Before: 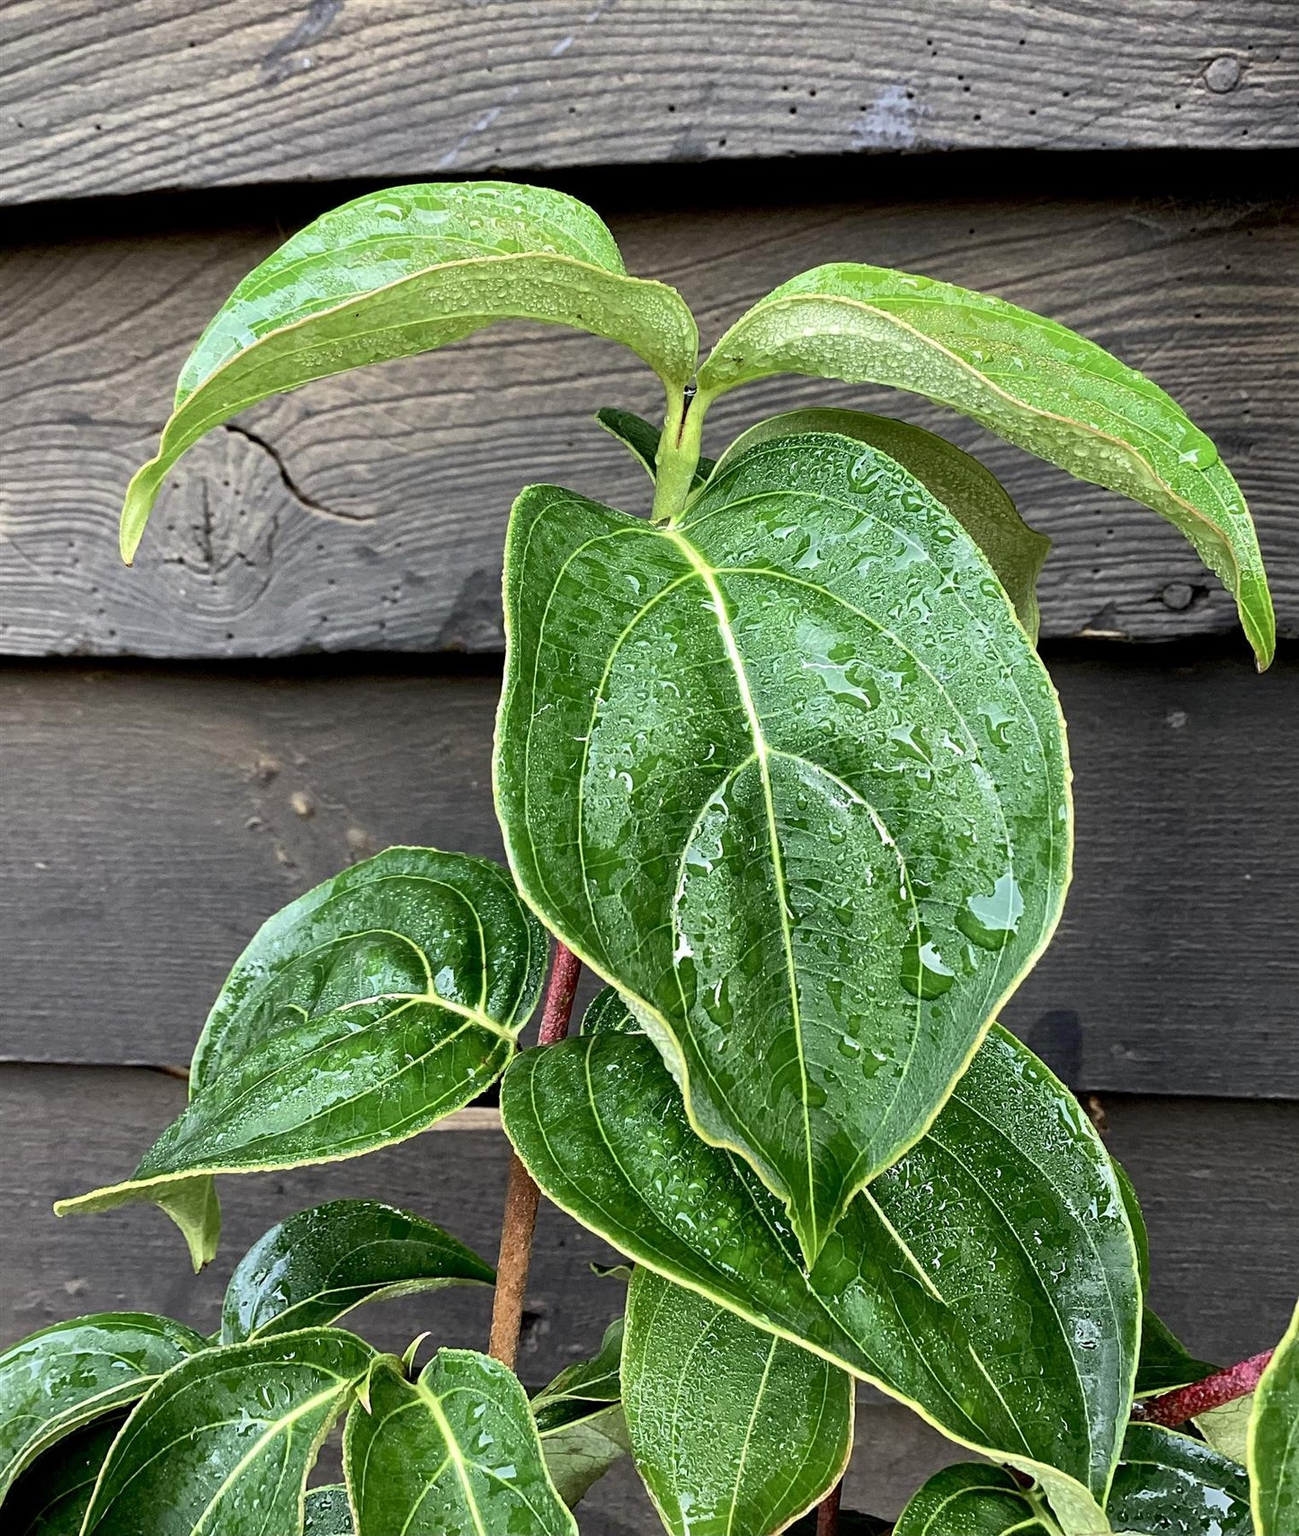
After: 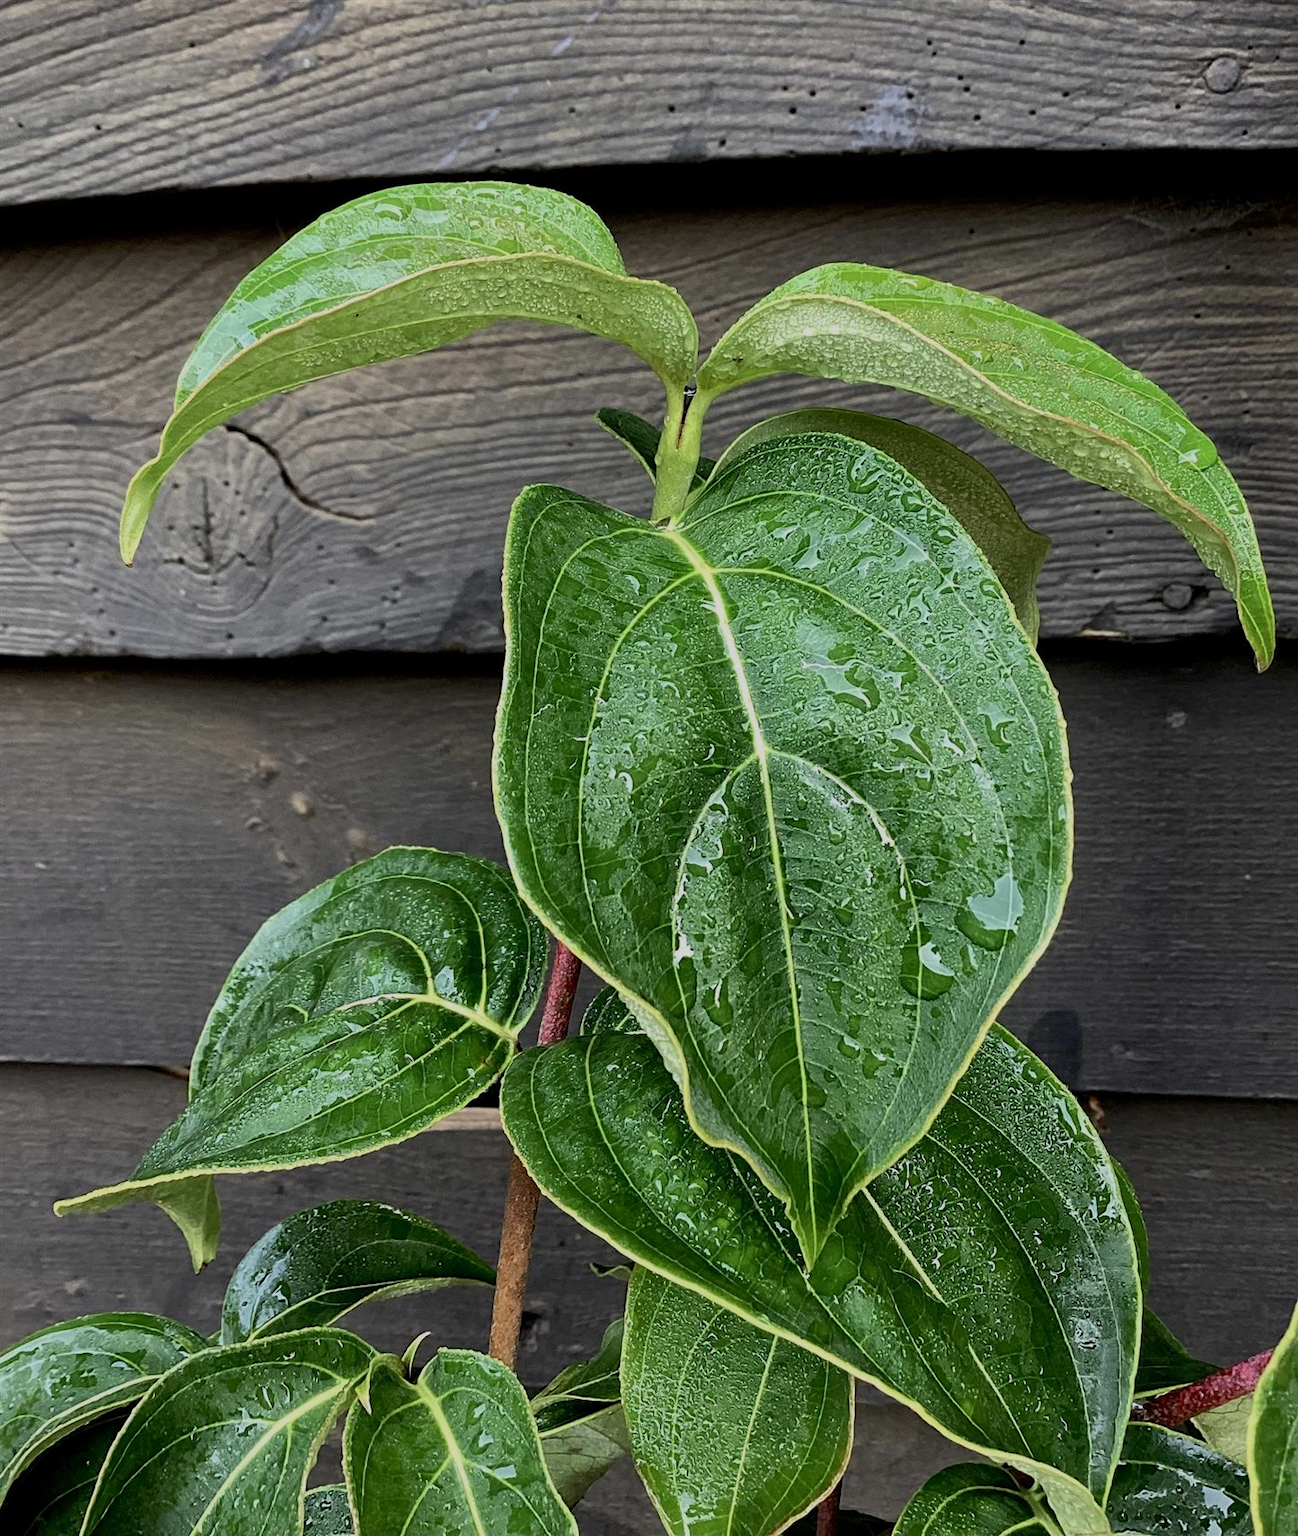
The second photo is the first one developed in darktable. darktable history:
exposure: exposure -0.575 EV, compensate exposure bias true, compensate highlight preservation false
